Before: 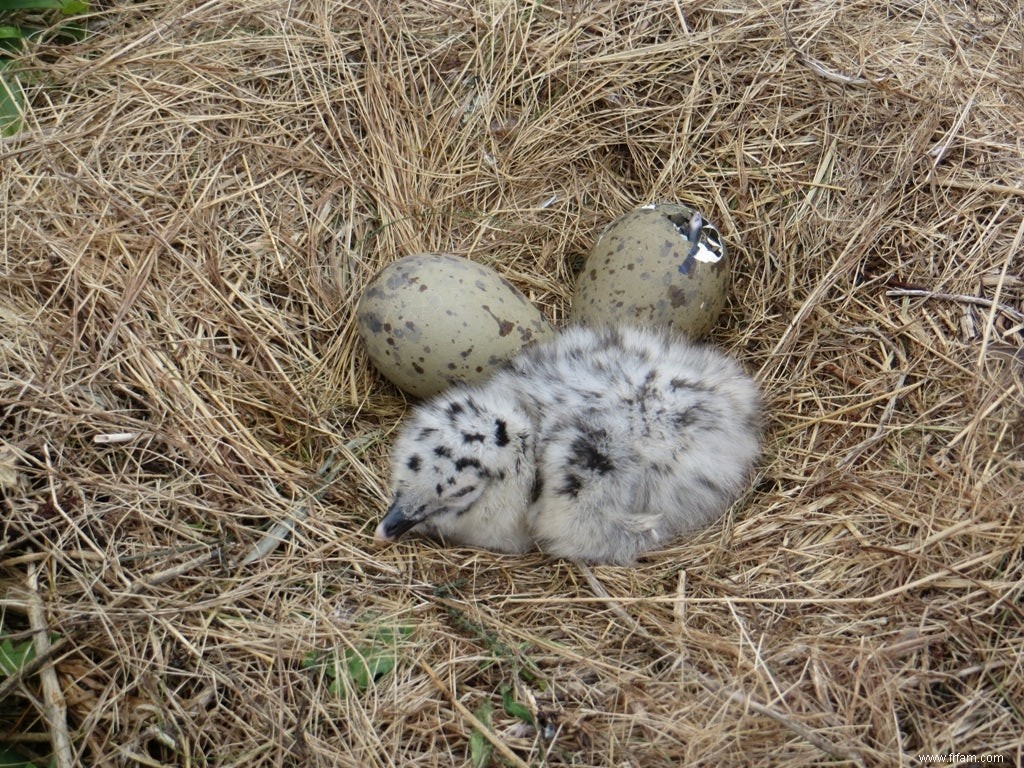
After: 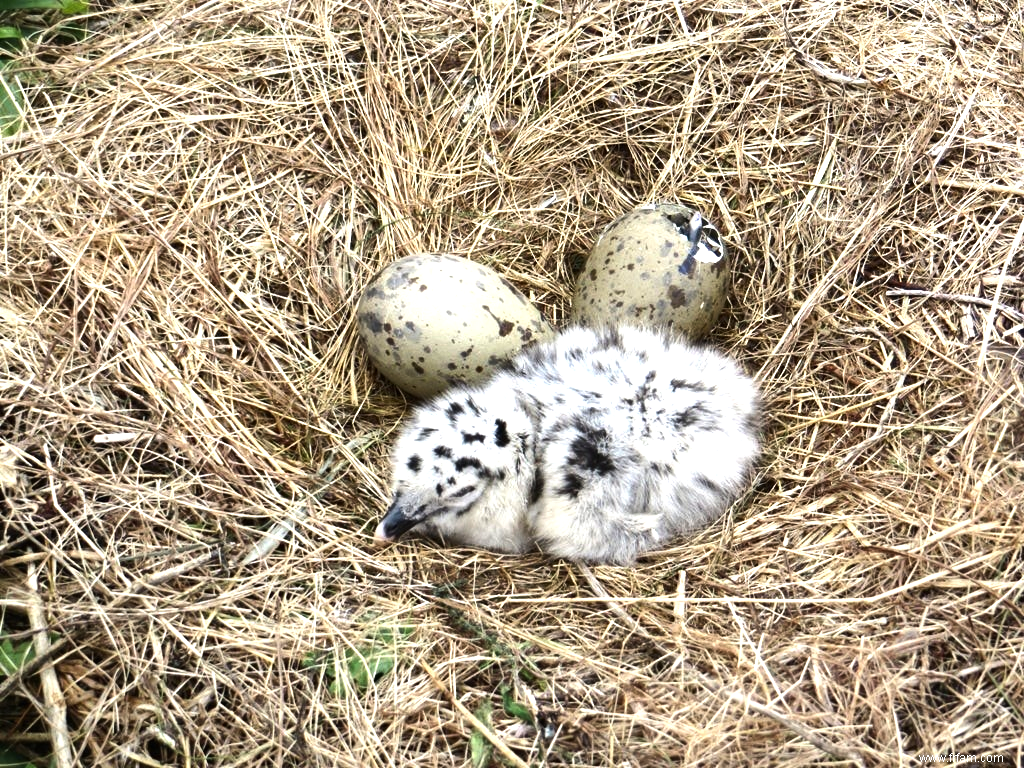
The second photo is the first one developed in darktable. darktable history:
shadows and highlights: soften with gaussian
exposure: black level correction 0, exposure 0.7 EV, compensate exposure bias true, compensate highlight preservation false
tone equalizer: -8 EV -0.75 EV, -7 EV -0.7 EV, -6 EV -0.6 EV, -5 EV -0.4 EV, -3 EV 0.4 EV, -2 EV 0.6 EV, -1 EV 0.7 EV, +0 EV 0.75 EV, edges refinement/feathering 500, mask exposure compensation -1.57 EV, preserve details no
